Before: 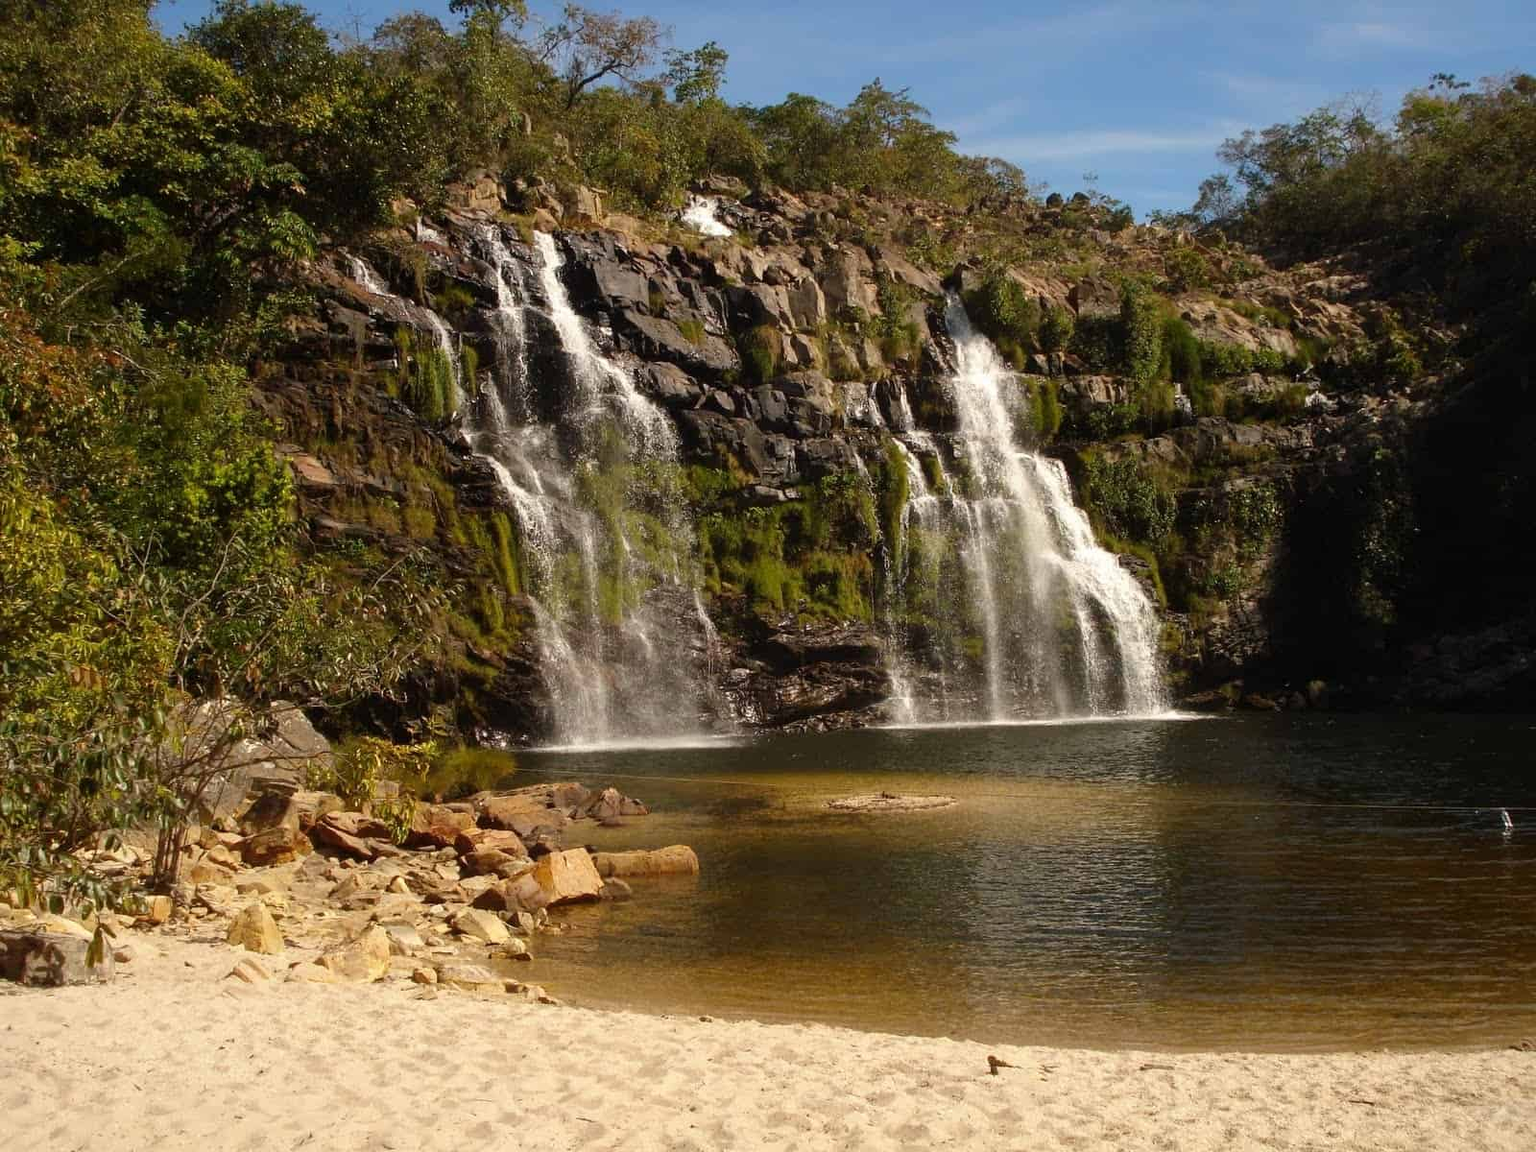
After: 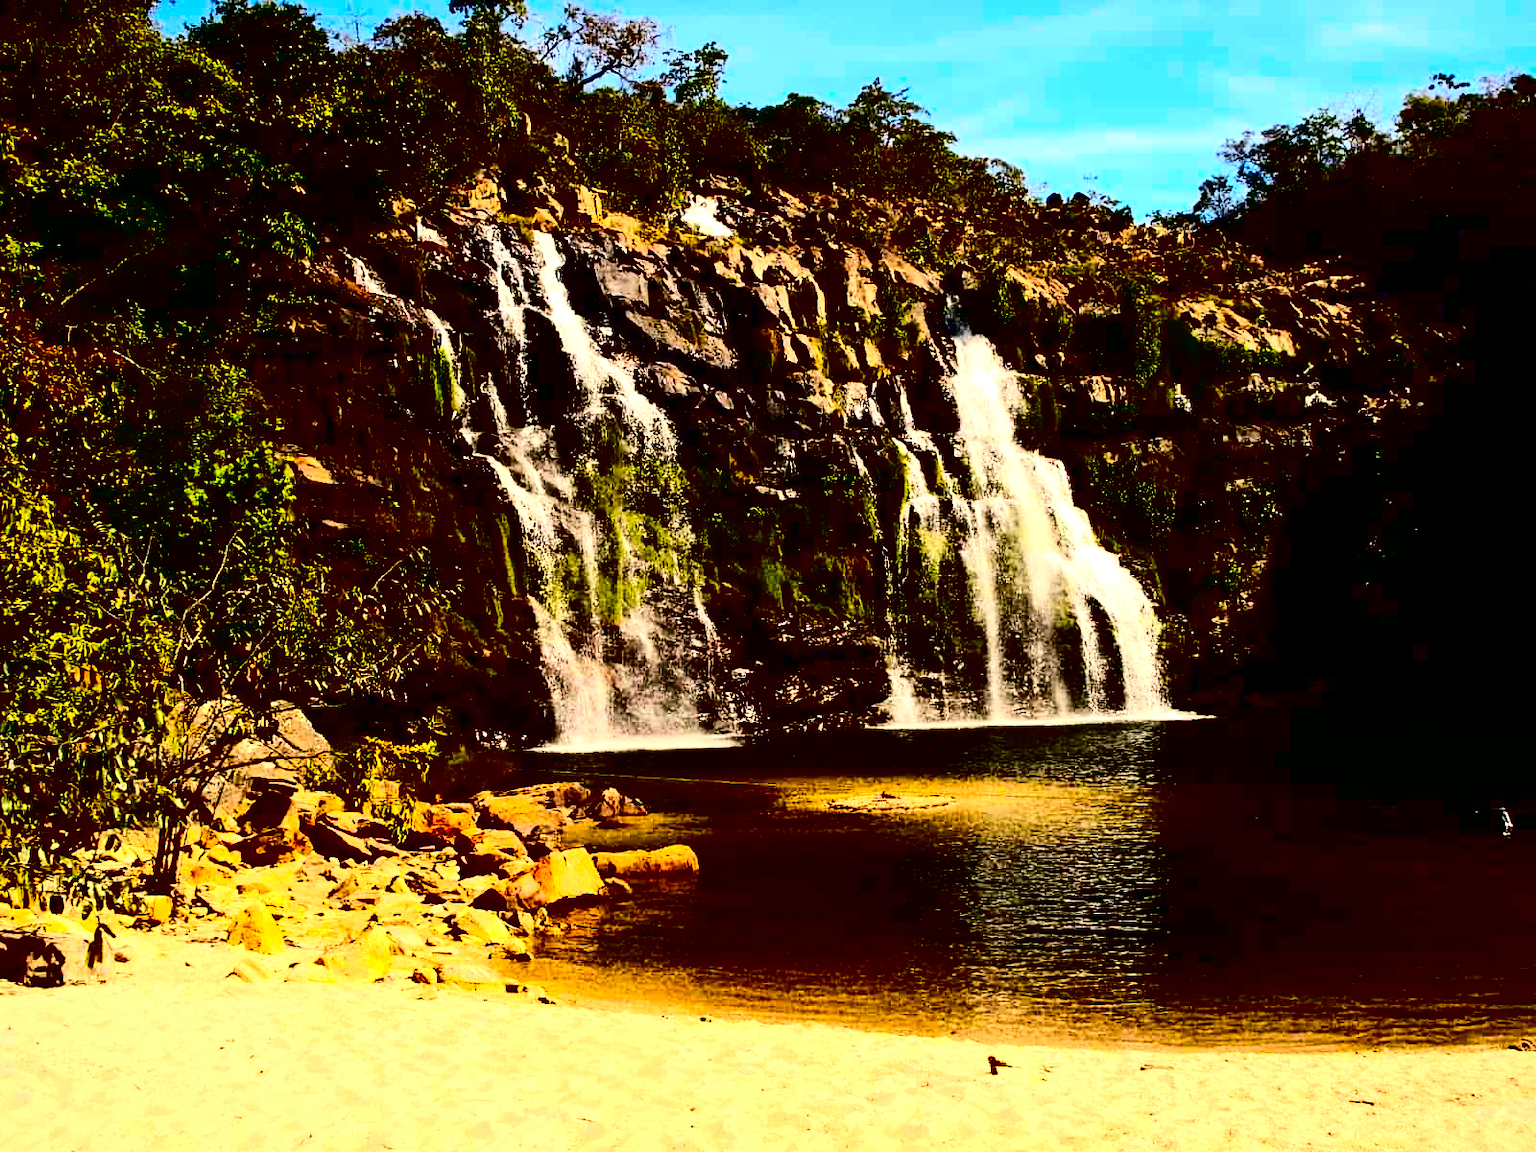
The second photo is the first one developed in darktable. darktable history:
exposure: black level correction 0, exposure 0.895 EV, compensate highlight preservation false
contrast brightness saturation: contrast 0.785, brightness -0.99, saturation 0.984
